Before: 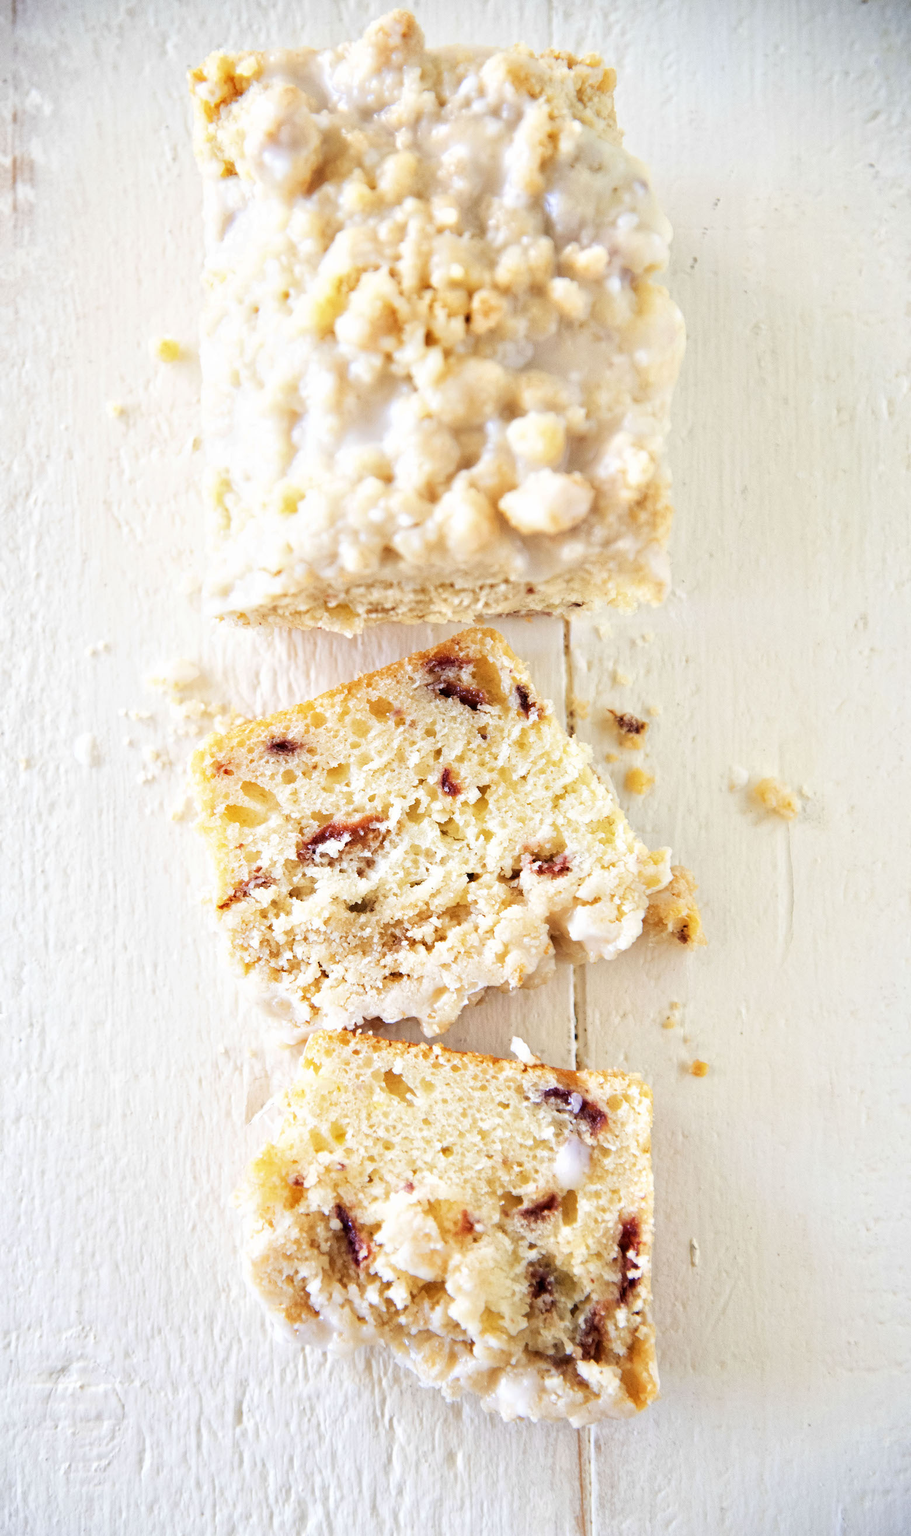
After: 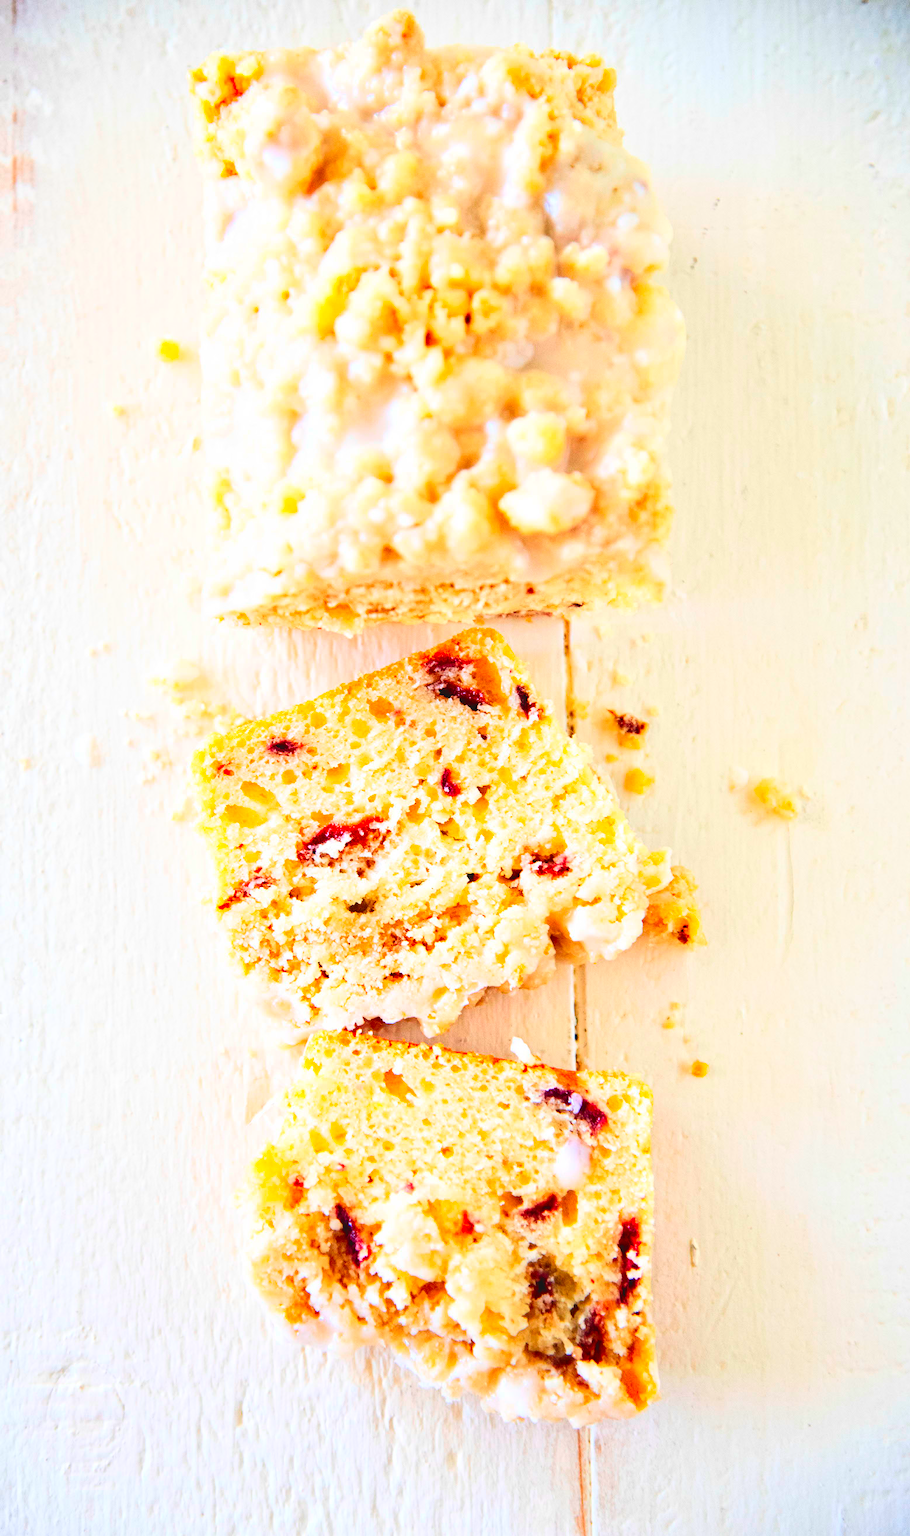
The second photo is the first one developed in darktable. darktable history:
exposure: black level correction -0.015, compensate highlight preservation false
contrast brightness saturation: contrast 0.26, brightness 0.02, saturation 0.87
